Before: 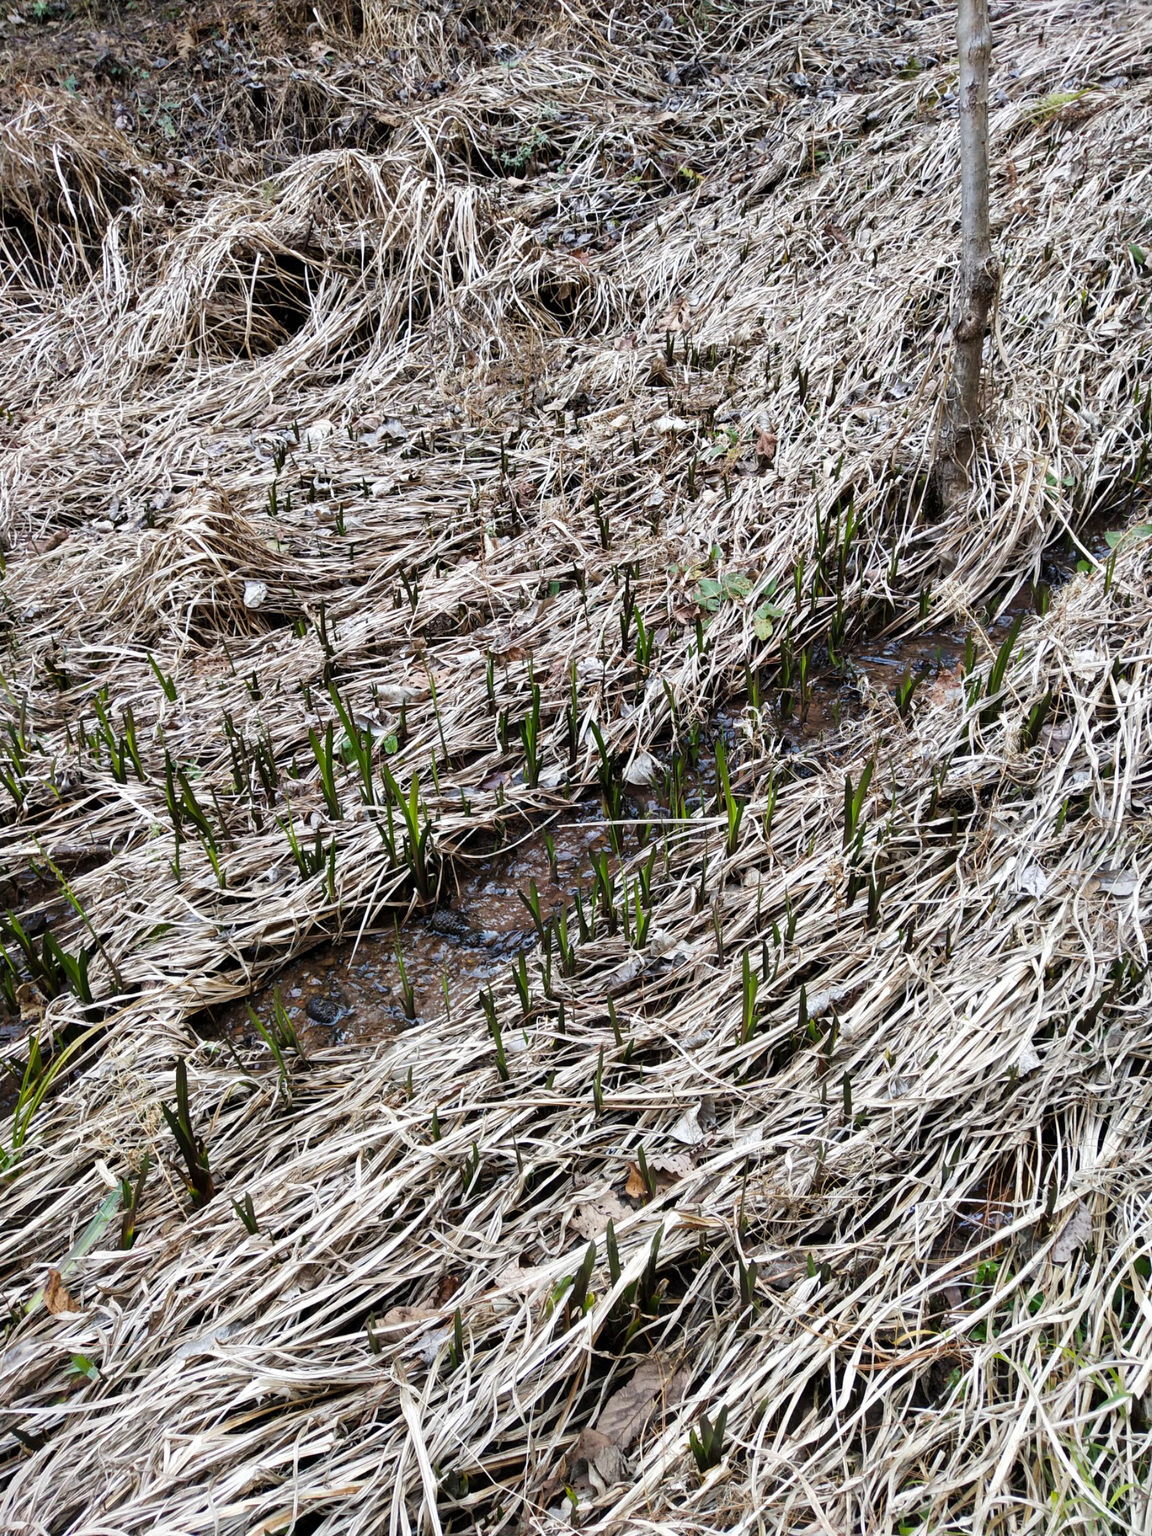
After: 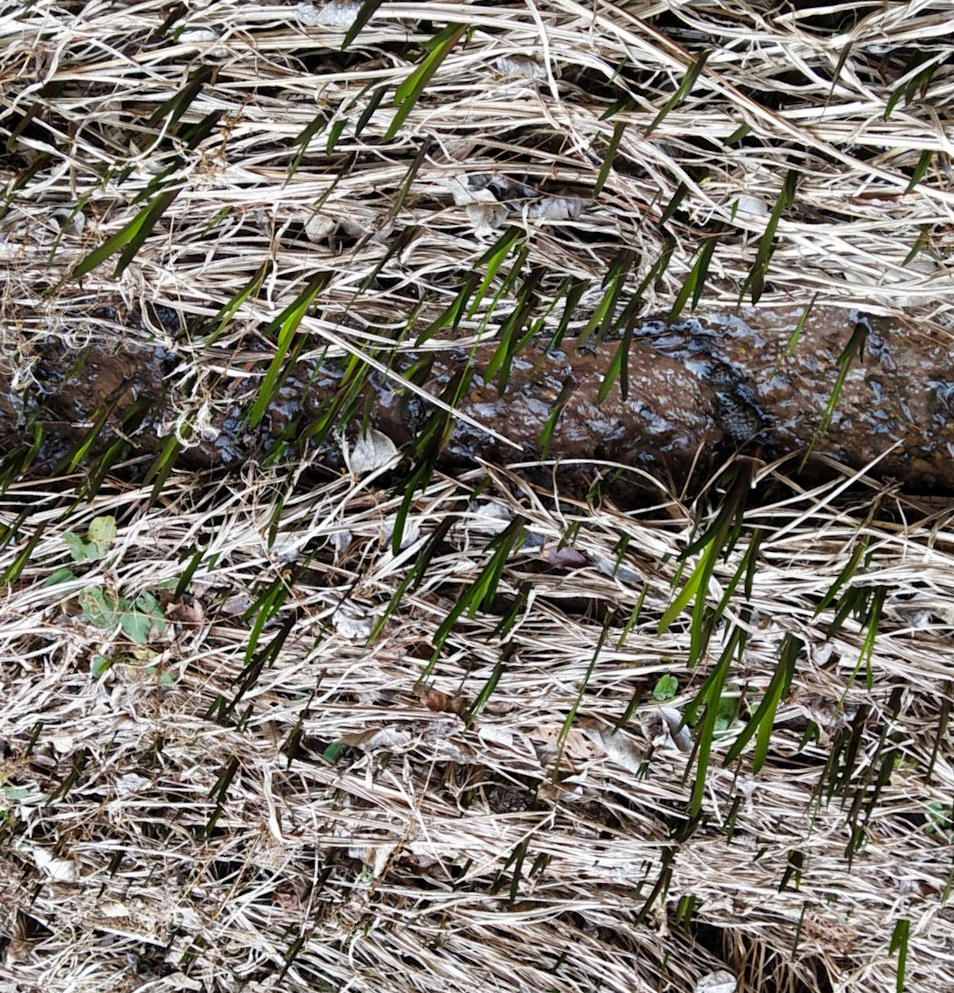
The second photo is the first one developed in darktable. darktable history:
crop and rotate: angle 147.17°, left 9.132%, top 15.563%, right 4.541%, bottom 17.006%
